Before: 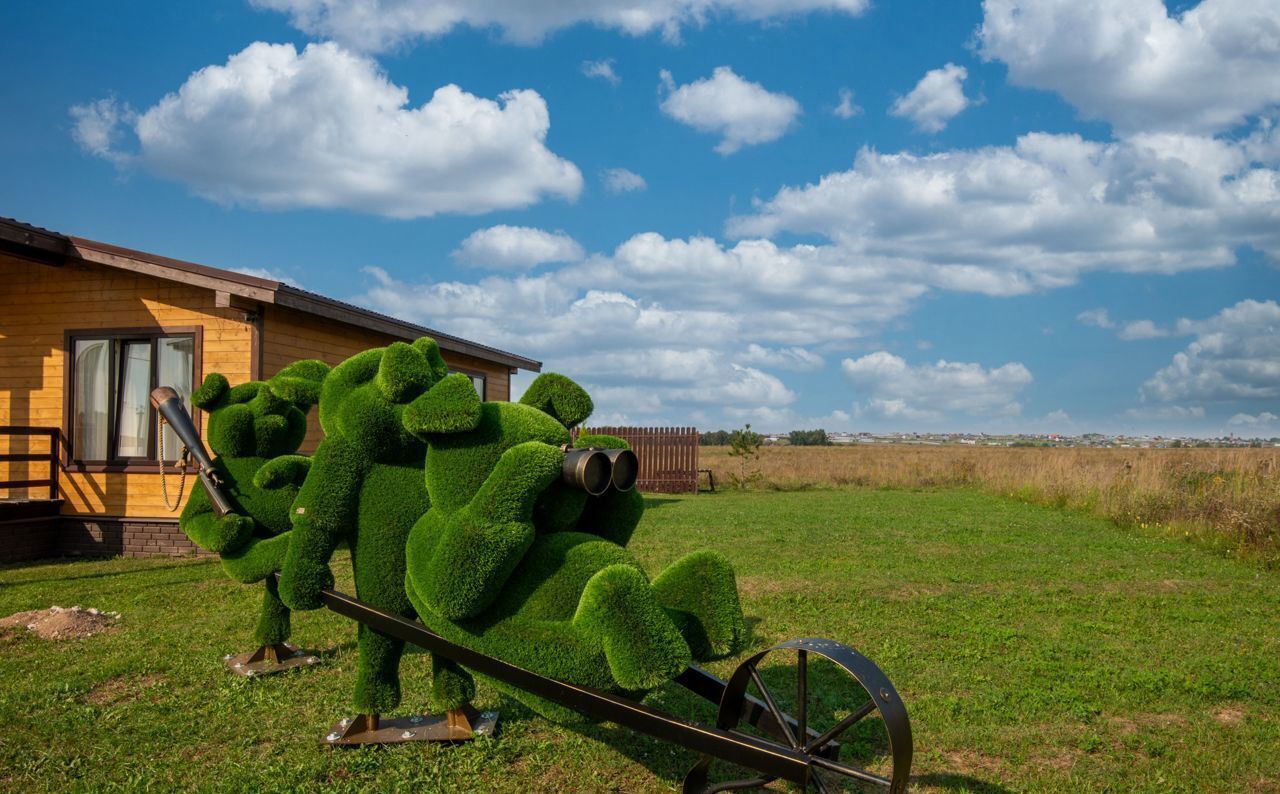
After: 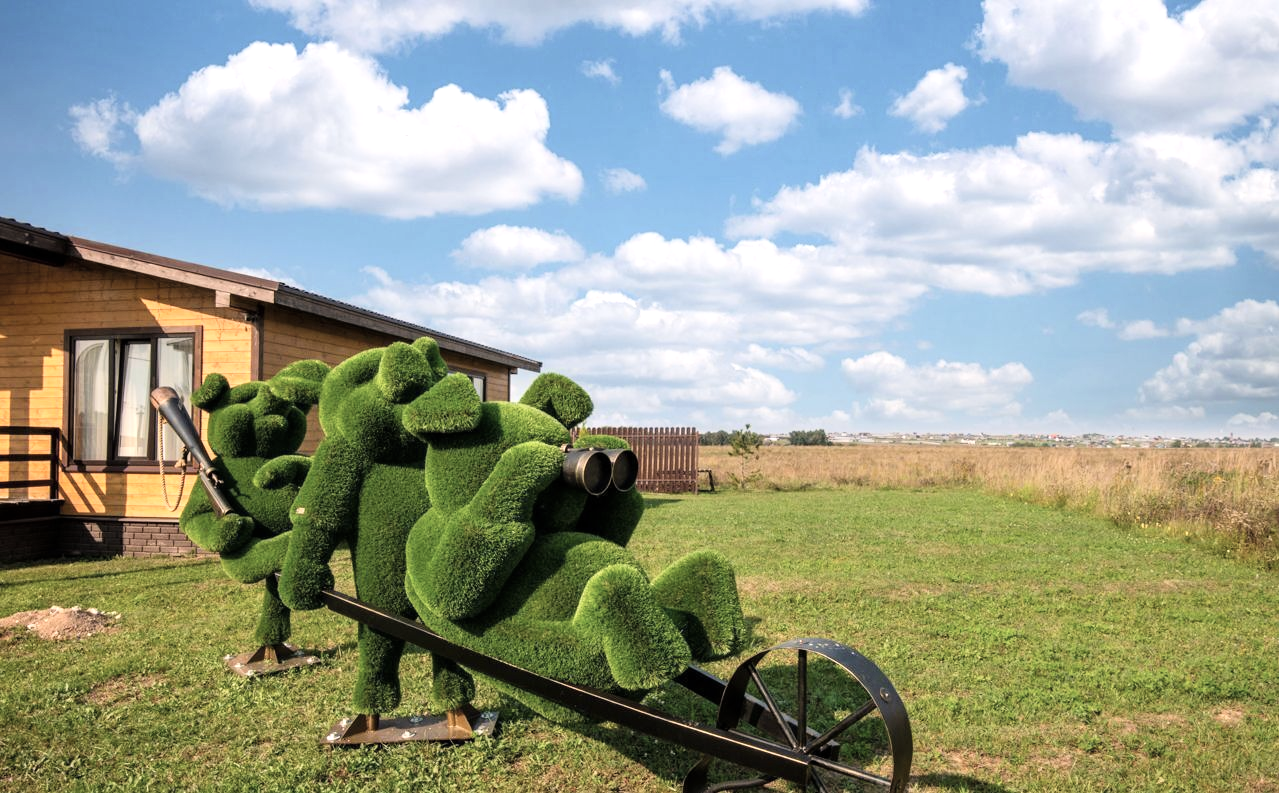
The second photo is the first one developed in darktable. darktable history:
exposure: black level correction 0, exposure 0.7 EV, compensate exposure bias true, compensate highlight preservation false
tone curve: curves: ch0 [(0, 0) (0.004, 0.001) (0.133, 0.112) (0.325, 0.362) (0.832, 0.893) (1, 1)], color space Lab, linked channels, preserve colors none
color correction: highlights a* 5.59, highlights b* 5.24, saturation 0.68
